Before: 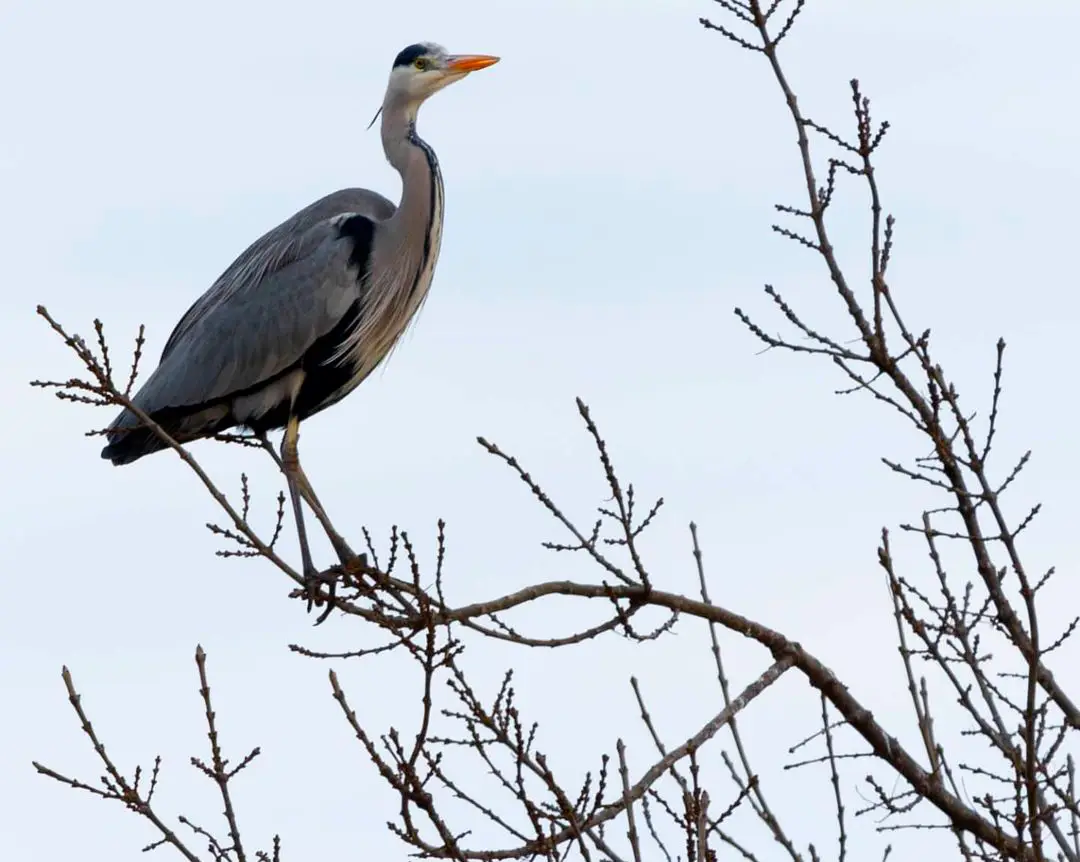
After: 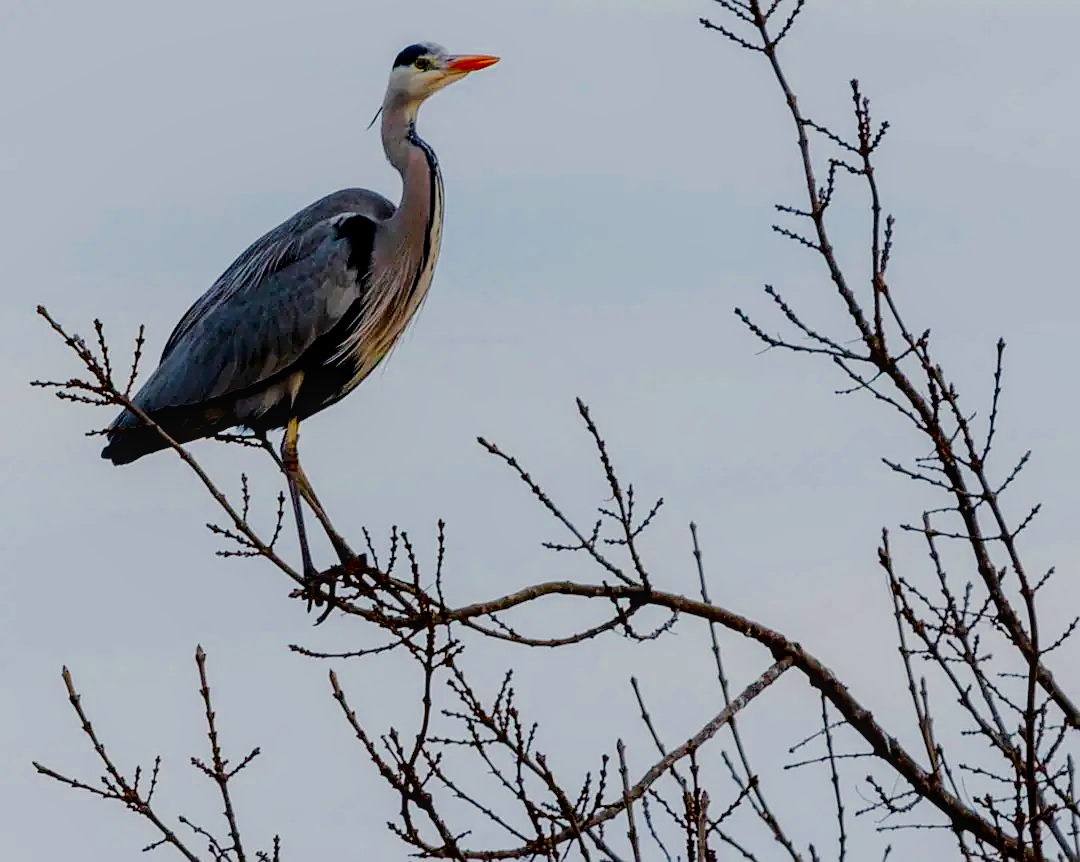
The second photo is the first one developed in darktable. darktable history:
sharpen: radius 1.611, amount 0.357, threshold 1.235
filmic rgb: black relative exposure -7.74 EV, white relative exposure 4.39 EV, target black luminance 0%, hardness 3.76, latitude 50.69%, contrast 1.064, highlights saturation mix 9.66%, shadows ↔ highlights balance -0.272%, color science v4 (2020)
local contrast: on, module defaults
tone equalizer: -7 EV 0.16 EV, -6 EV 0.585 EV, -5 EV 1.16 EV, -4 EV 1.29 EV, -3 EV 1.12 EV, -2 EV 0.6 EV, -1 EV 0.147 EV, edges refinement/feathering 500, mask exposure compensation -1.57 EV, preserve details no
contrast brightness saturation: brightness -0.522
contrast equalizer: octaves 7, y [[0.5, 0.5, 0.478, 0.5, 0.5, 0.5], [0.5 ×6], [0.5 ×6], [0 ×6], [0 ×6]], mix 0.592
